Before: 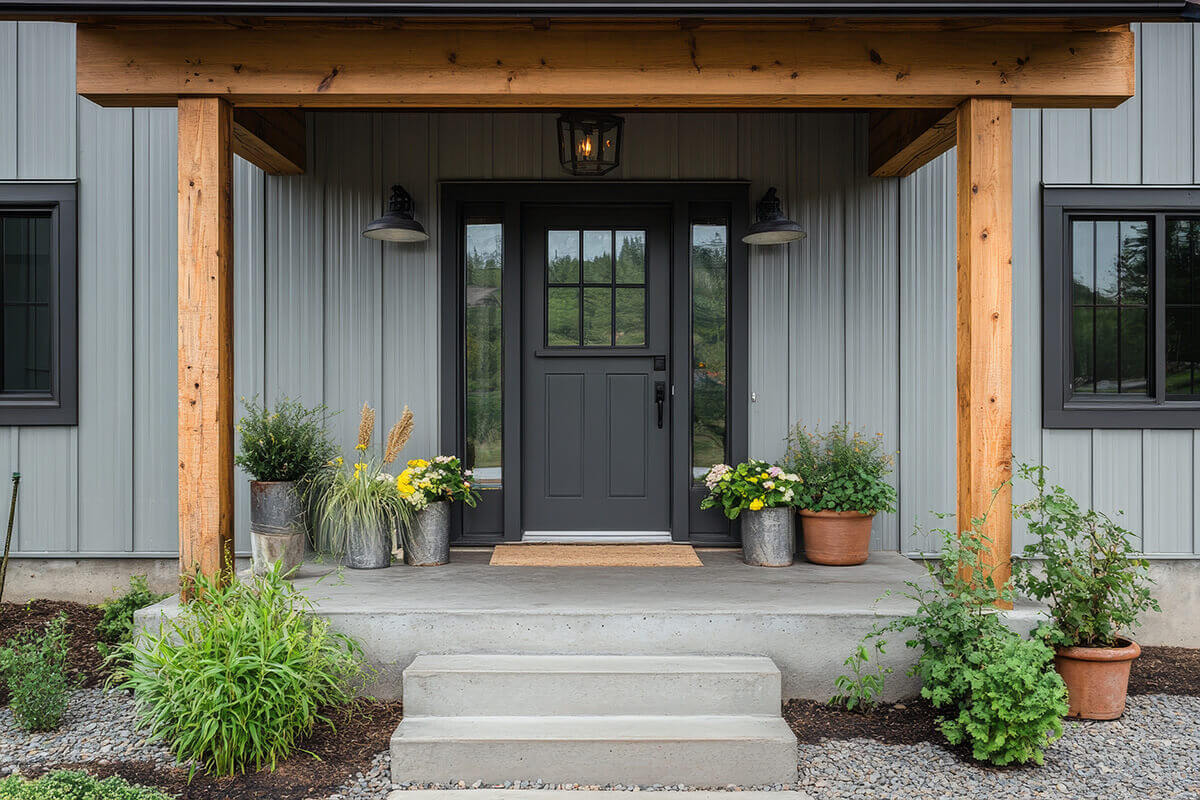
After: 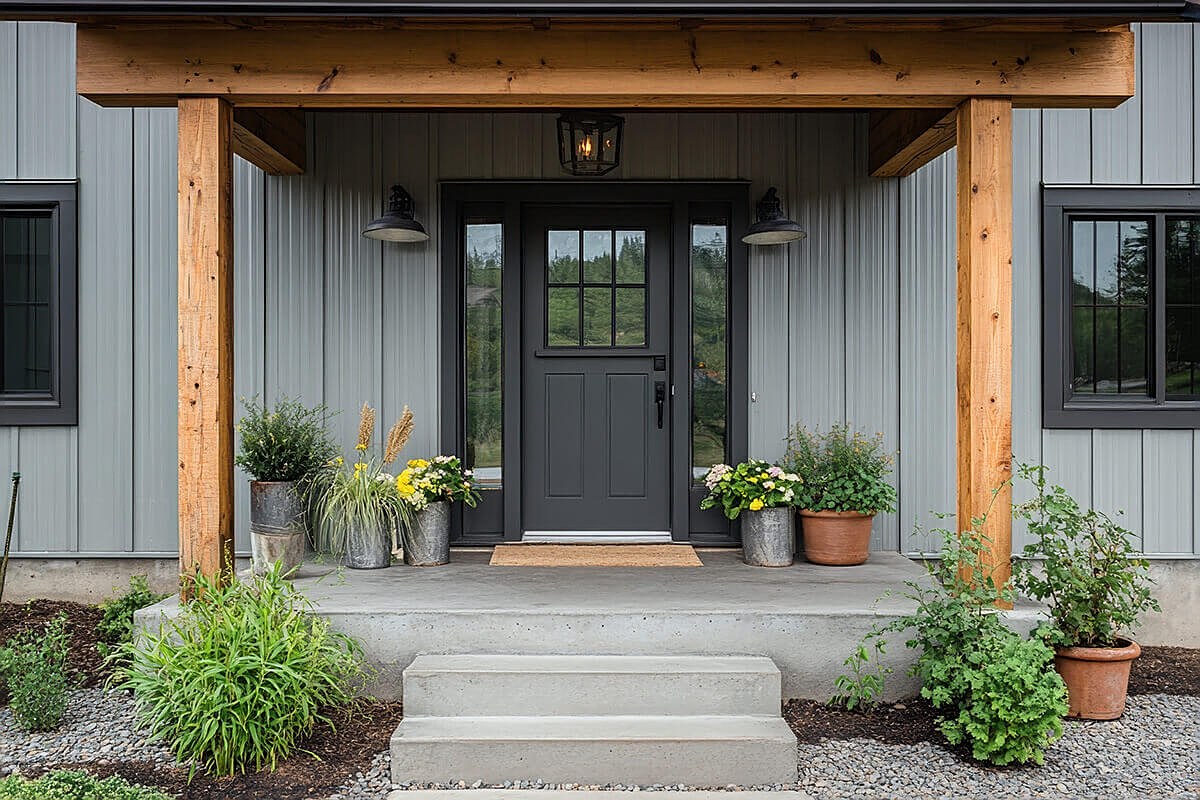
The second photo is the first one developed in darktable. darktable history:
sharpen: on, module defaults
exposure: exposure -0.01 EV, compensate highlight preservation false
